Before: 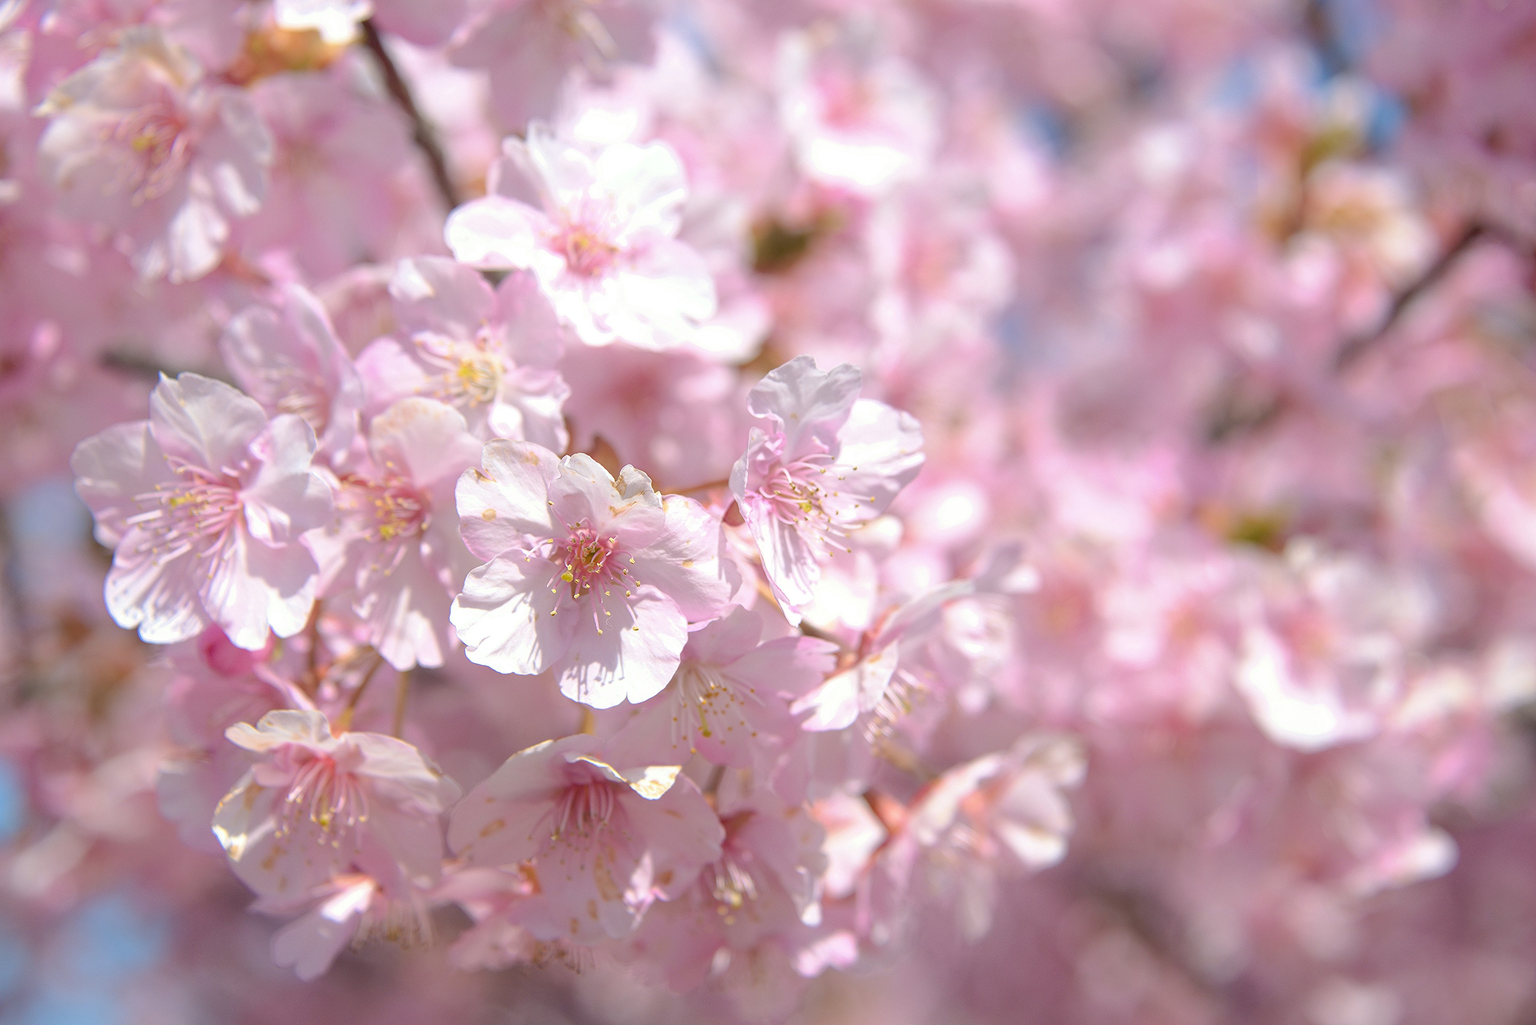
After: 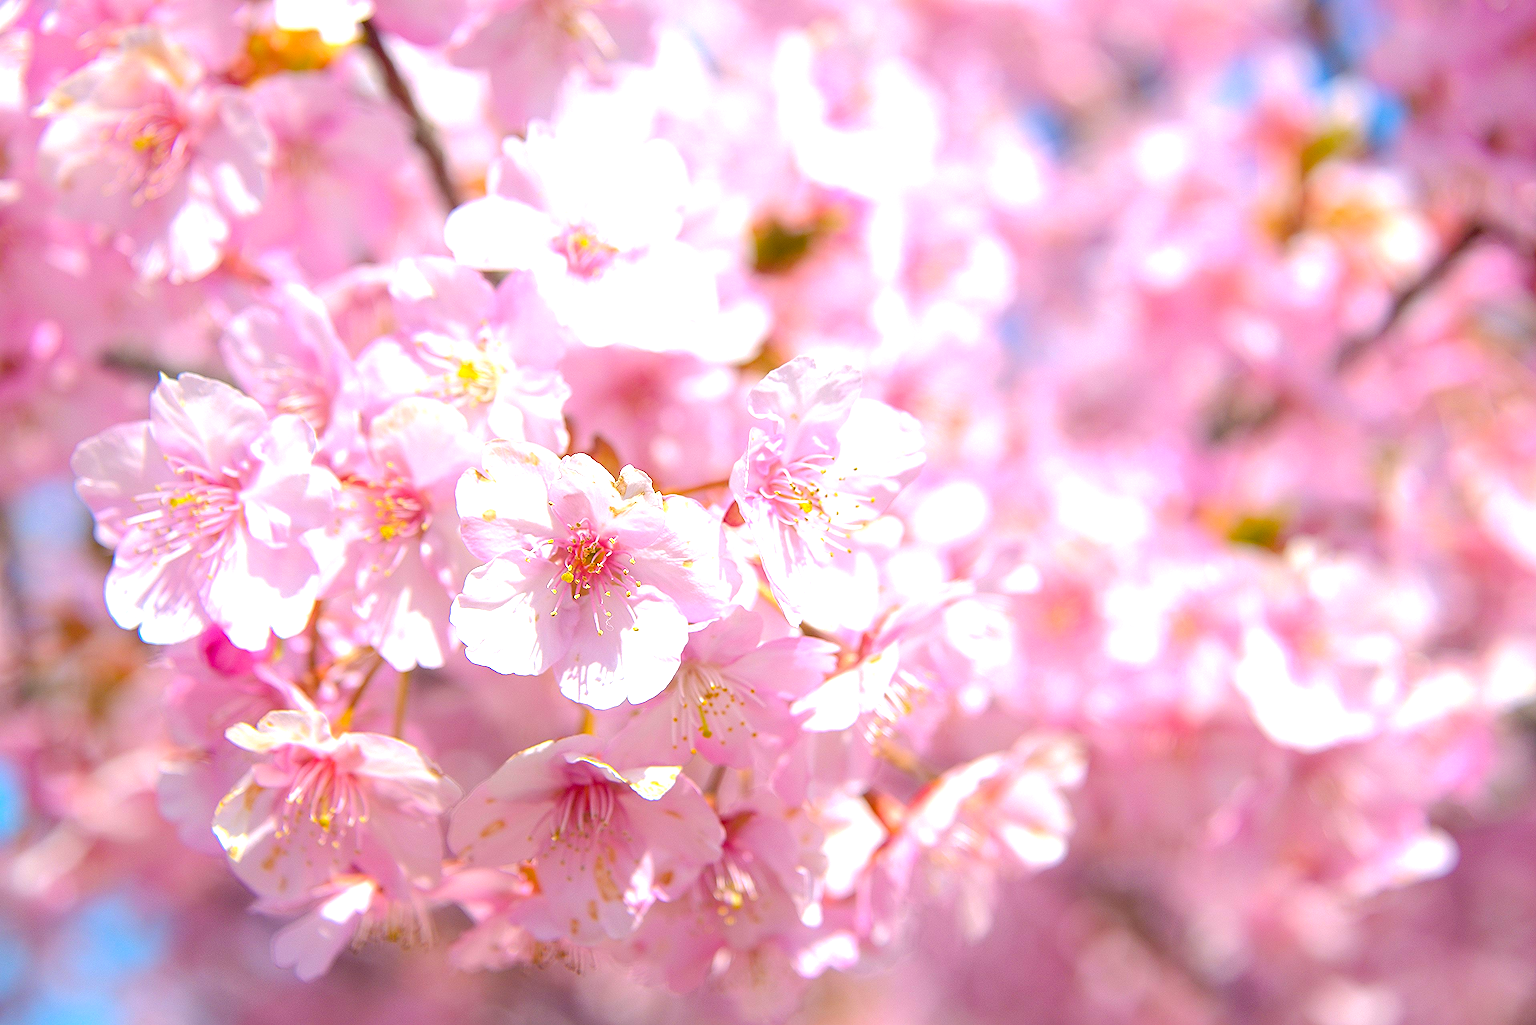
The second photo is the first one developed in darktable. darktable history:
sharpen: radius 2.676, amount 0.669
exposure: compensate highlight preservation false
color balance rgb: linear chroma grading › global chroma 20%, perceptual saturation grading › global saturation 25%, perceptual brilliance grading › global brilliance 20%, global vibrance 20%
